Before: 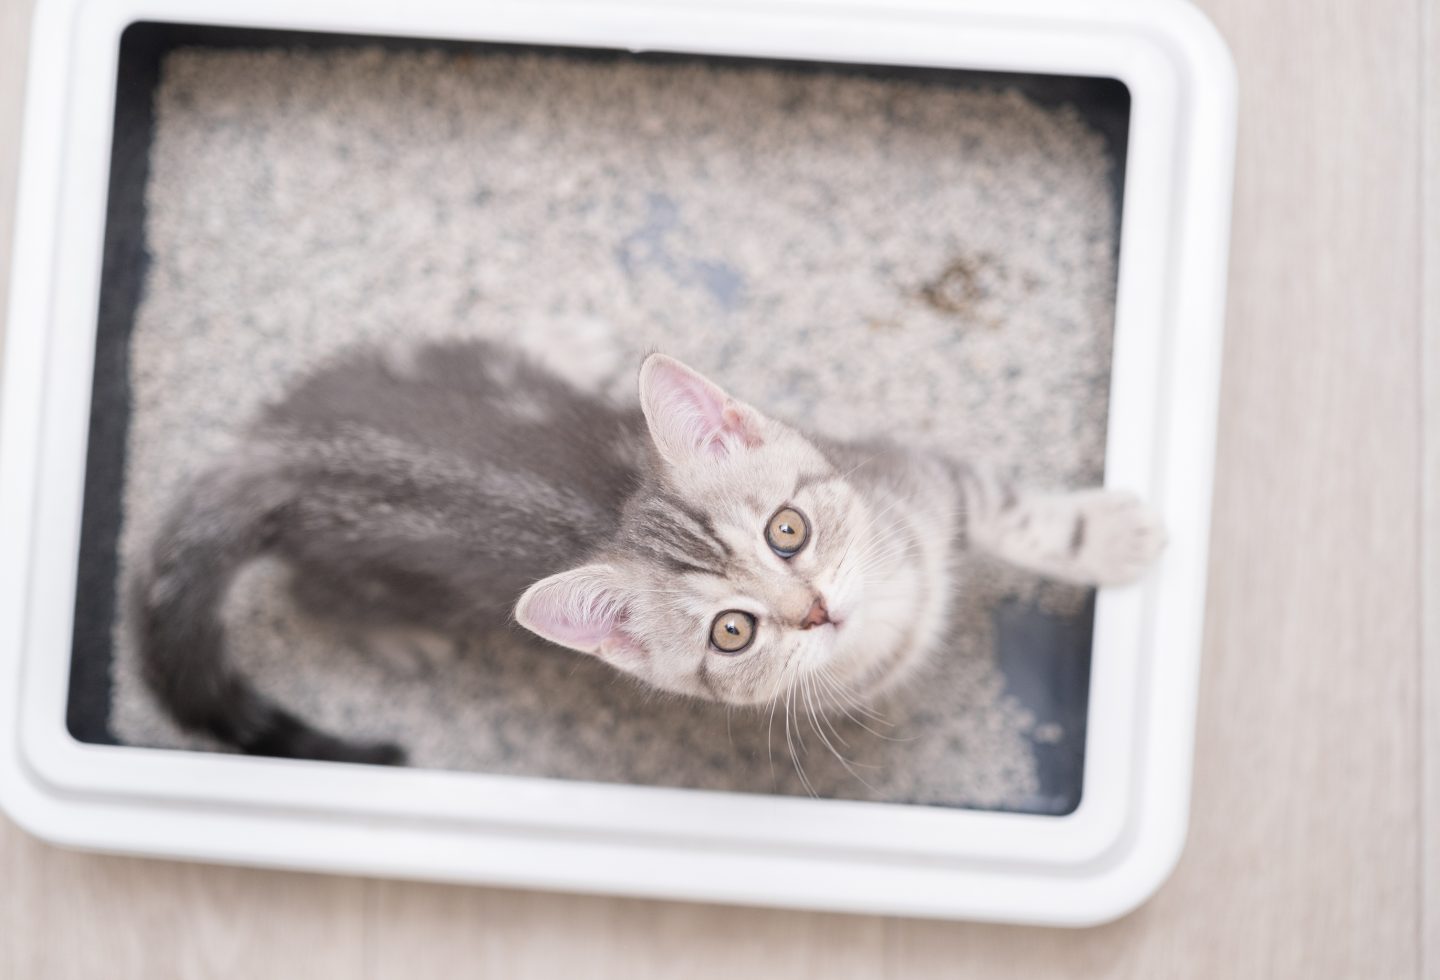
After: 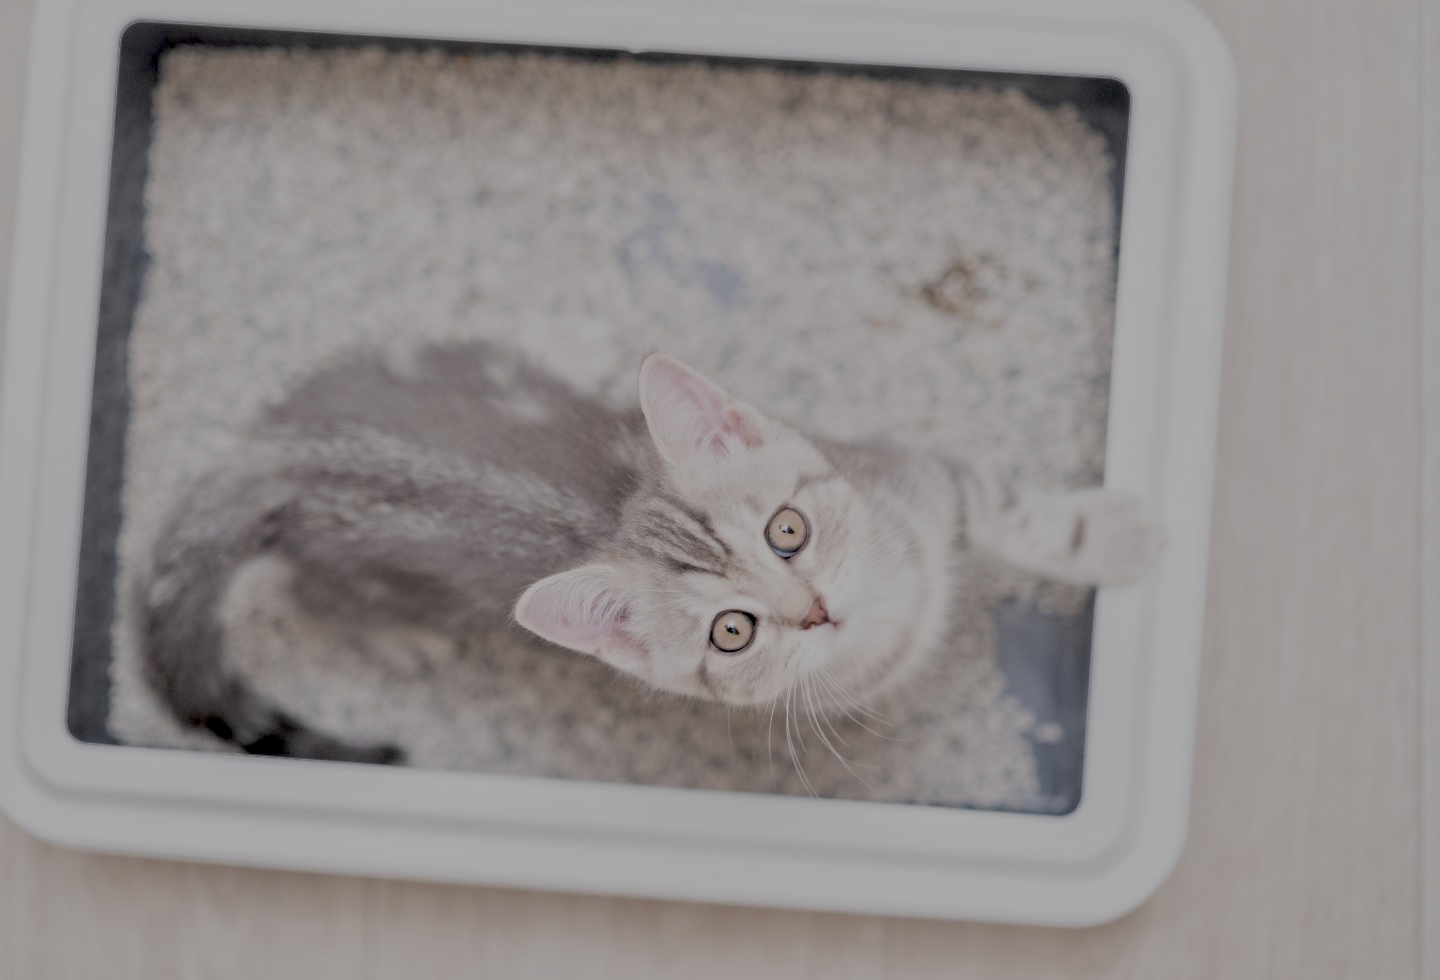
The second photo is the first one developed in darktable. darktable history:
filmic rgb: black relative exposure -13.87 EV, white relative exposure 7.94 EV, hardness 3.73, latitude 49.44%, contrast 0.516
contrast equalizer: octaves 7, y [[0.511, 0.558, 0.631, 0.632, 0.559, 0.512], [0.5 ×6], [0.507, 0.559, 0.627, 0.644, 0.647, 0.647], [0 ×6], [0 ×6]]
